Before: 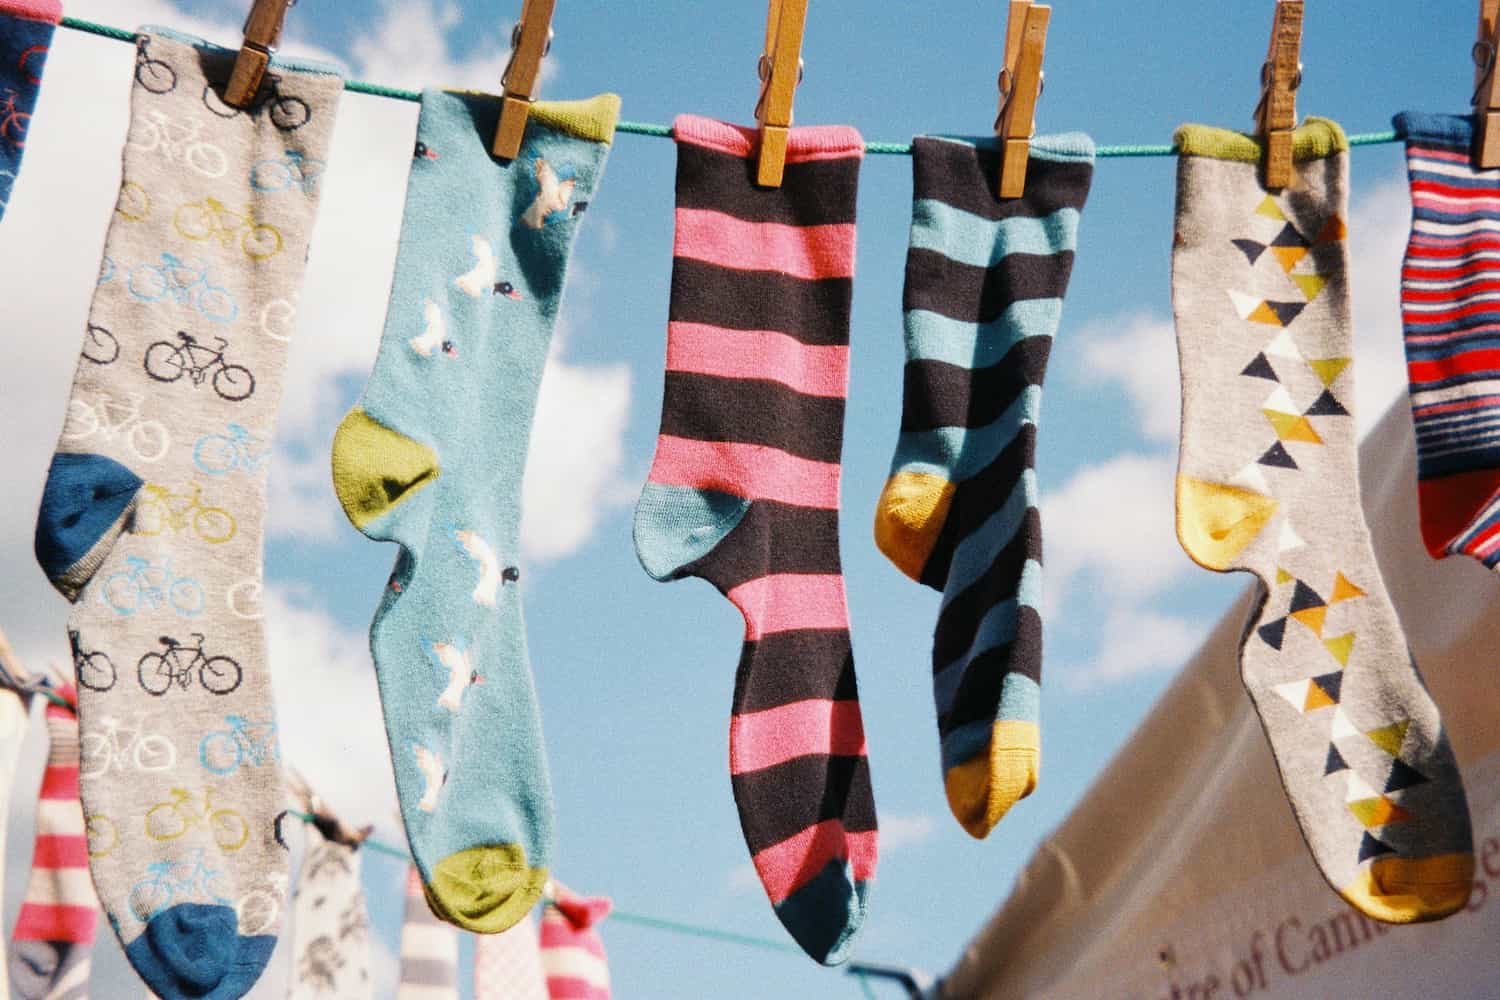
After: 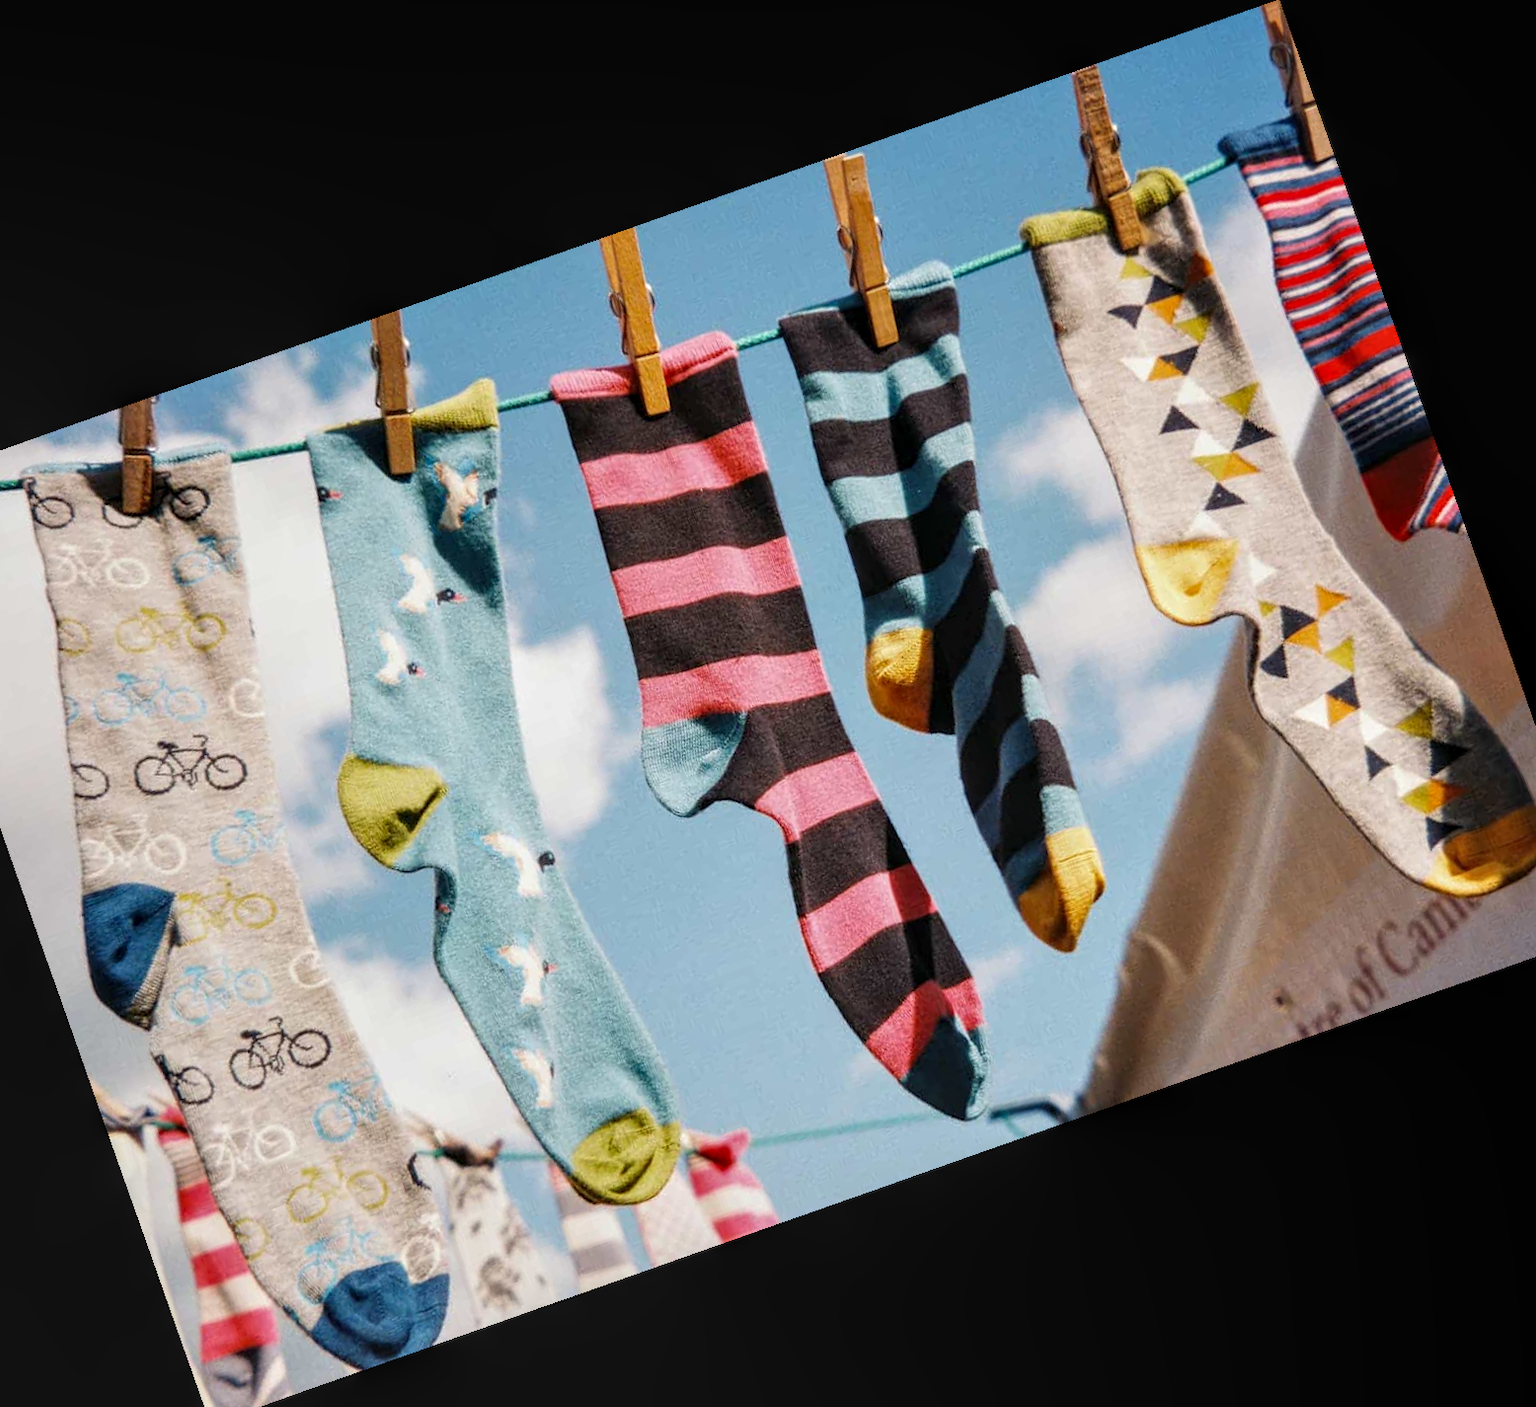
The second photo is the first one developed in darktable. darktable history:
crop and rotate: angle 19.43°, left 6.812%, right 4.125%, bottom 1.087%
local contrast: on, module defaults
